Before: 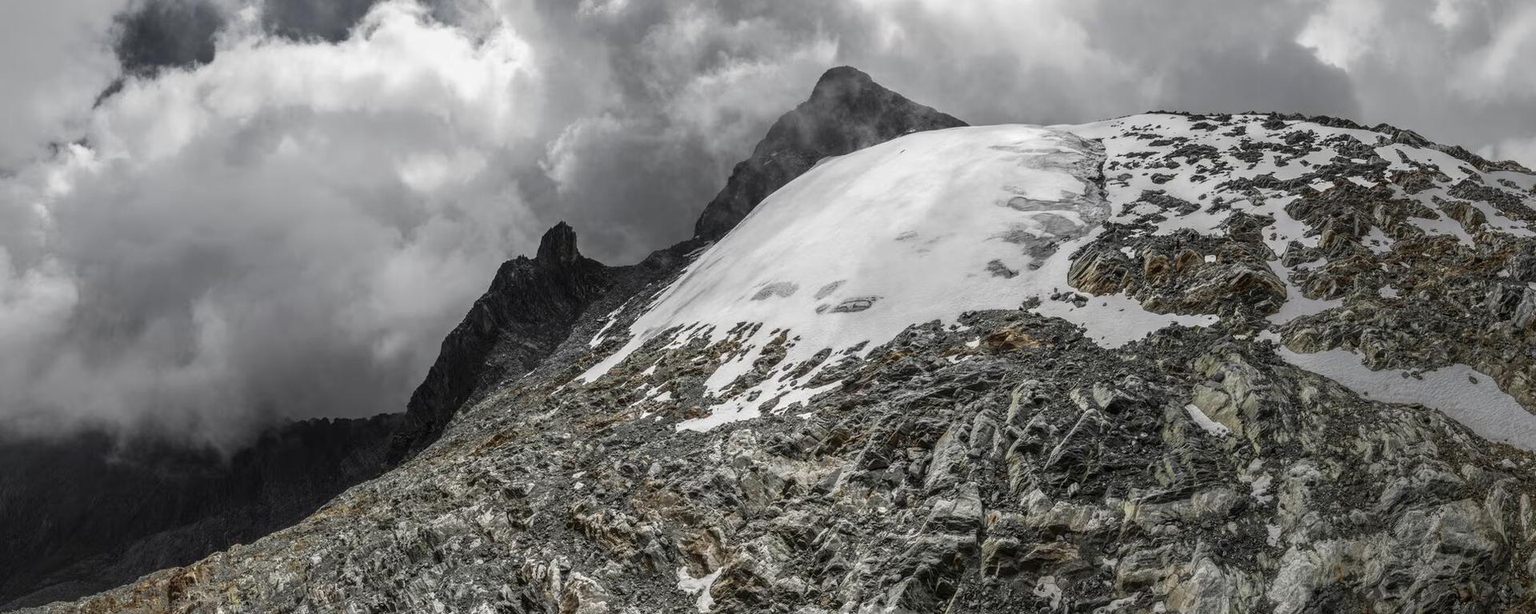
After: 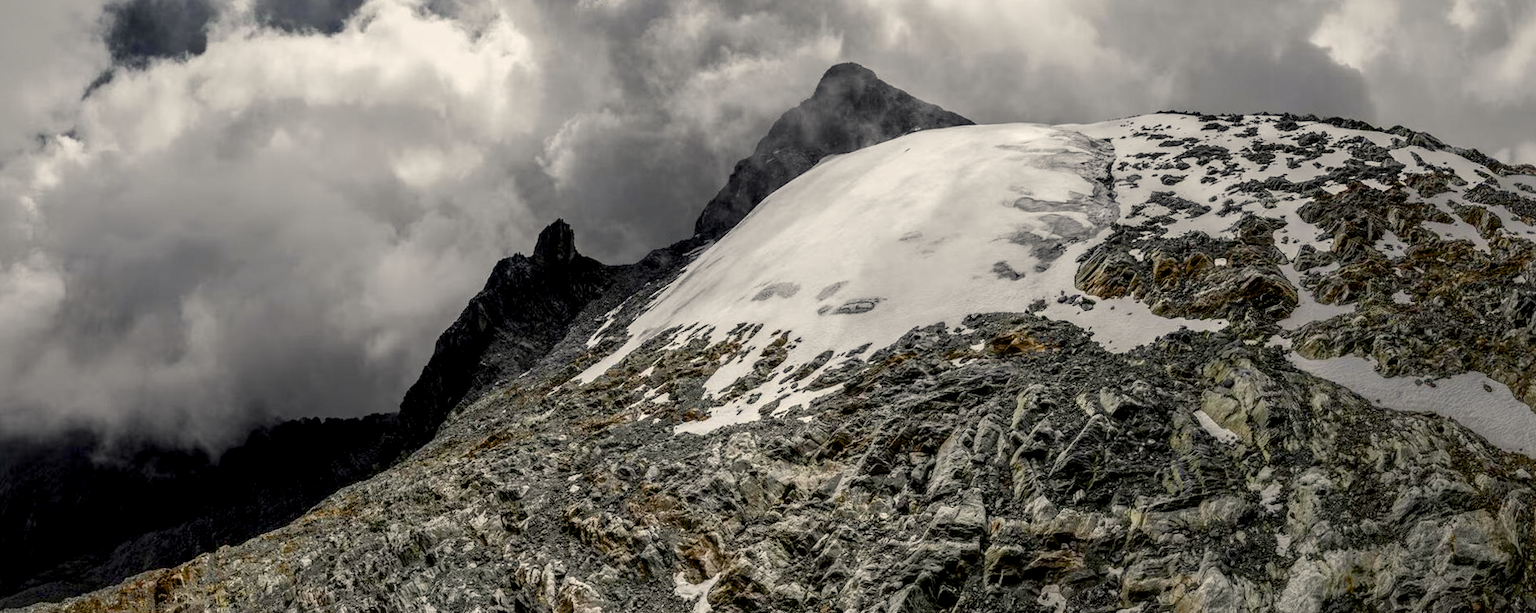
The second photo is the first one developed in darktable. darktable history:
exposure: compensate highlight preservation false
crop and rotate: angle -0.458°
color balance rgb: highlights gain › chroma 3.094%, highlights gain › hue 76.17°, global offset › luminance -1.445%, shadows fall-off 101.826%, perceptual saturation grading › global saturation 20.597%, perceptual saturation grading › highlights -19.936%, perceptual saturation grading › shadows 29.621%, mask middle-gray fulcrum 21.694%, global vibrance 7.31%, saturation formula JzAzBz (2021)
contrast brightness saturation: saturation -0.067
